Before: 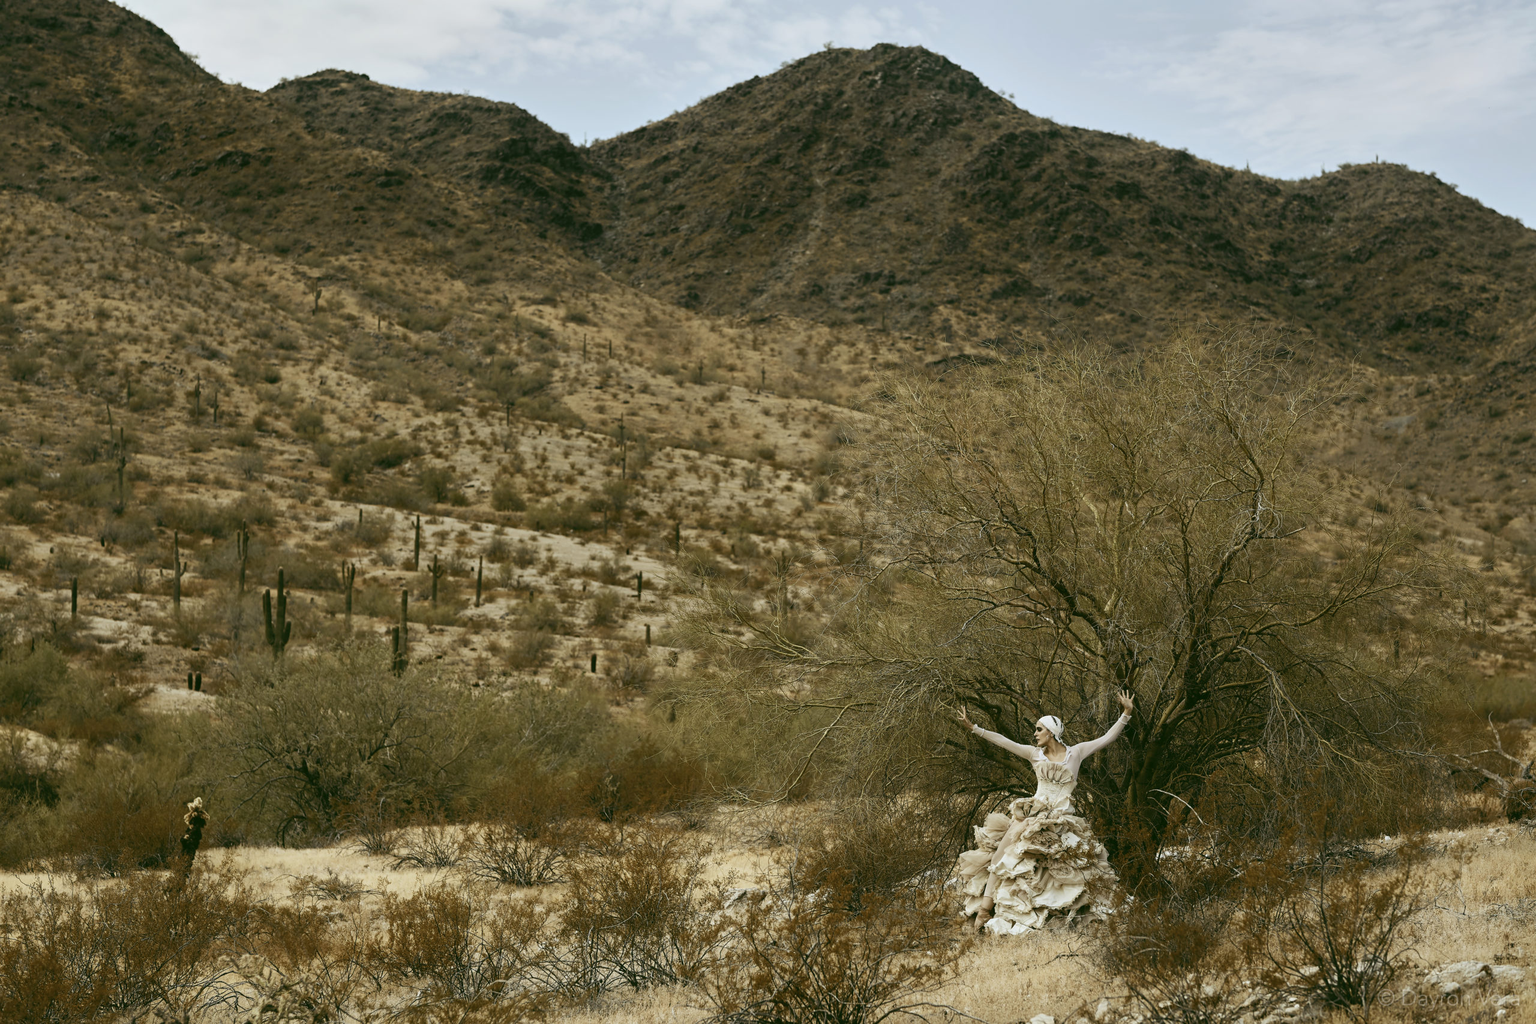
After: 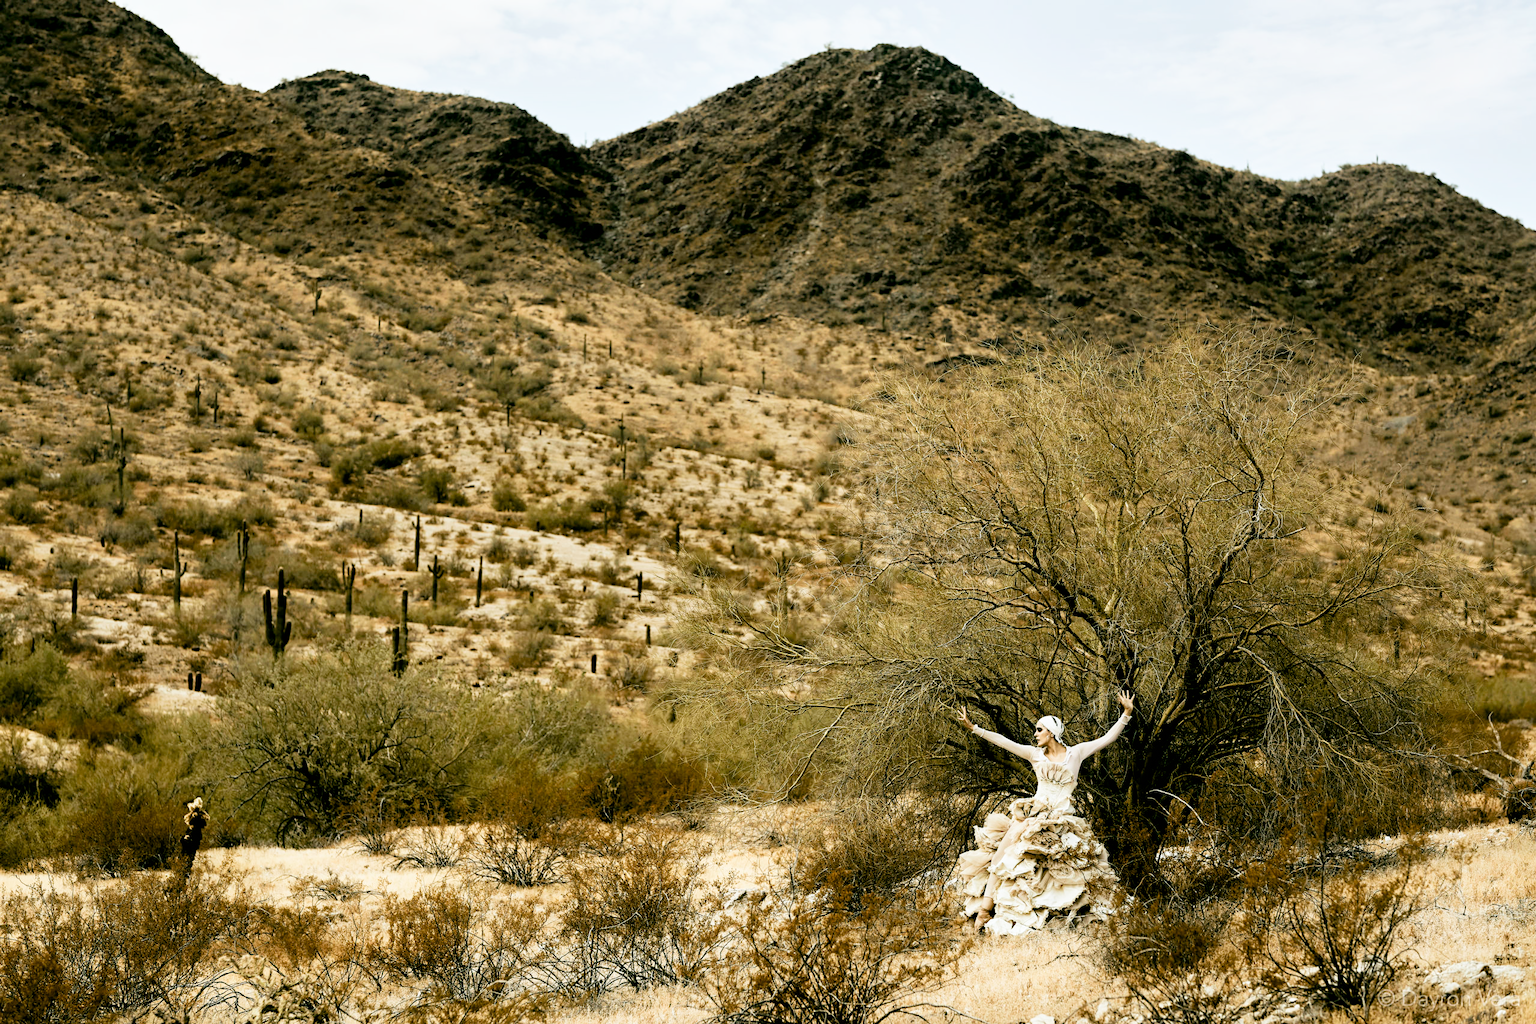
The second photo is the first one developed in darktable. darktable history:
filmic rgb: black relative exposure -5 EV, white relative exposure 3.5 EV, hardness 3.19, contrast 1.3, highlights saturation mix -50%
exposure: black level correction 0.008, exposure 0.979 EV, compensate highlight preservation false
